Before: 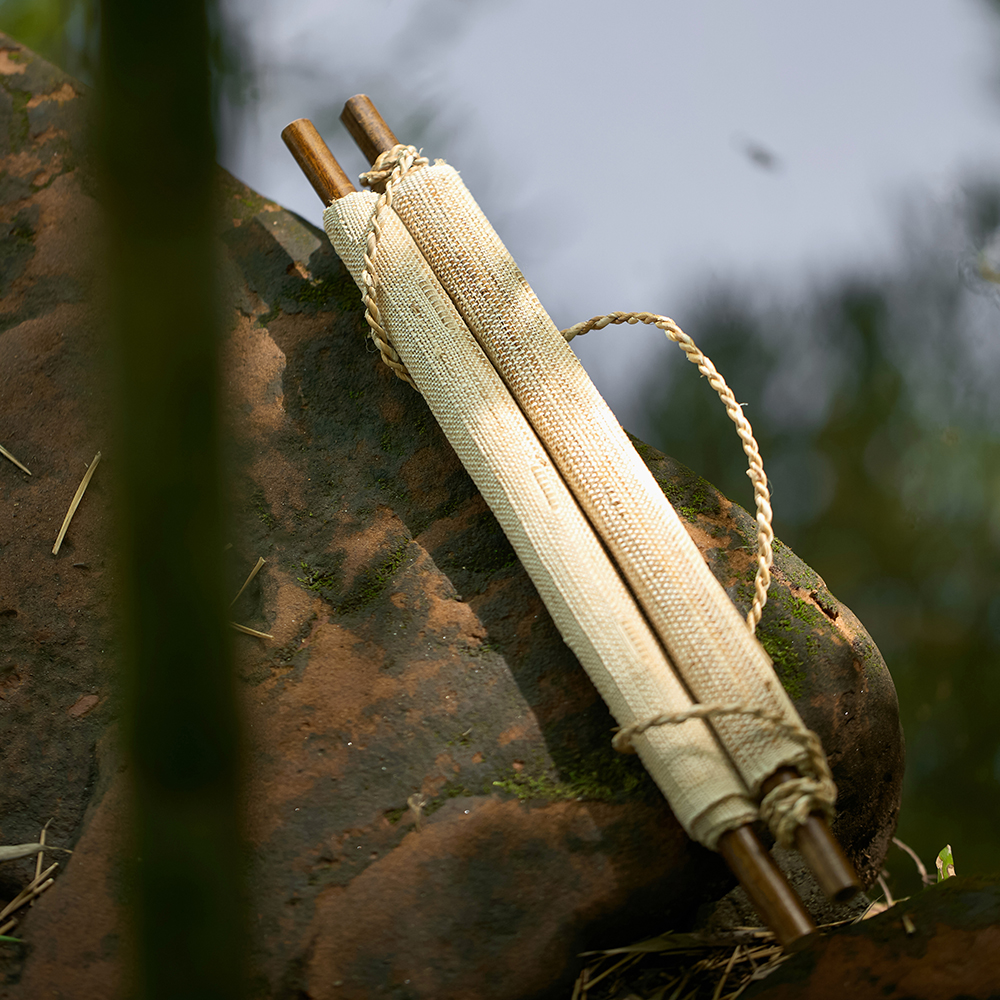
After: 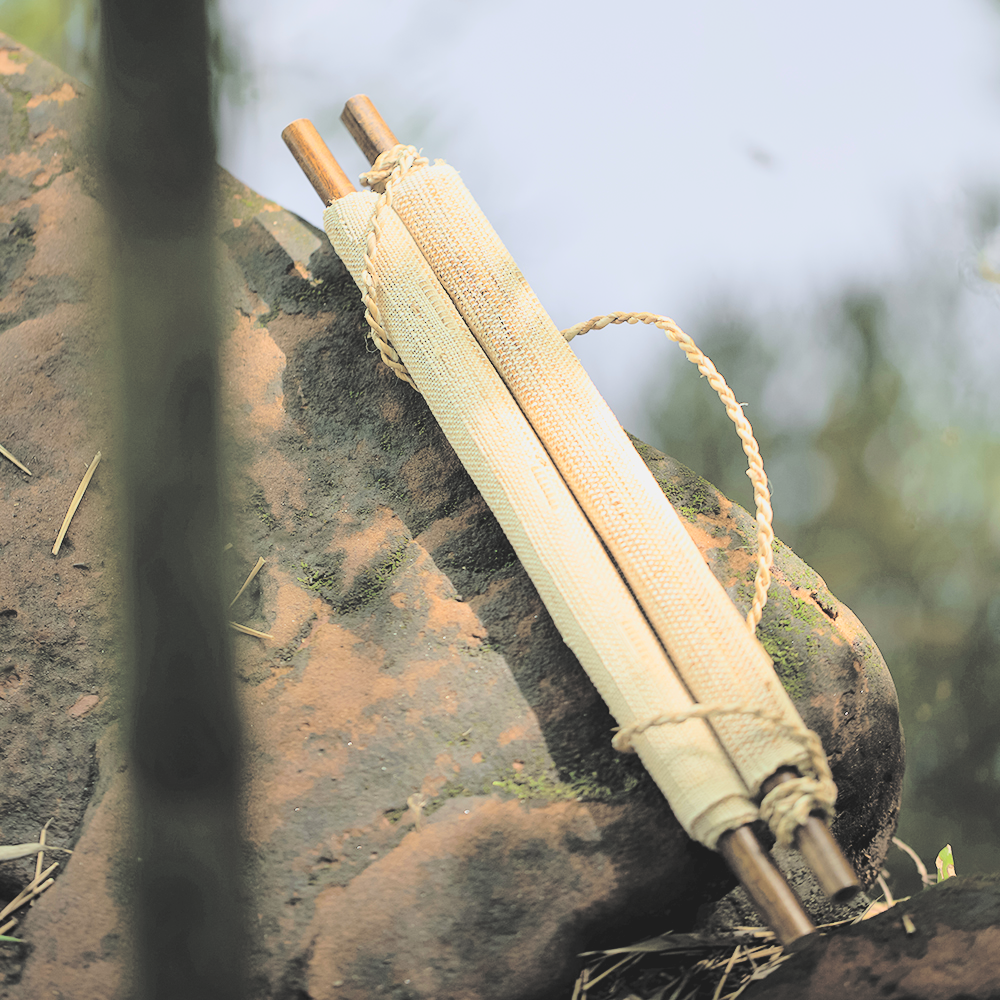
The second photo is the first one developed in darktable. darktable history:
filmic rgb: black relative exposure -7.92 EV, white relative exposure 4.13 EV, threshold 3 EV, hardness 4.02, latitude 51.22%, contrast 1.013, shadows ↔ highlights balance 5.35%, color science v5 (2021), contrast in shadows safe, contrast in highlights safe, enable highlight reconstruction true
contrast brightness saturation: brightness 1
